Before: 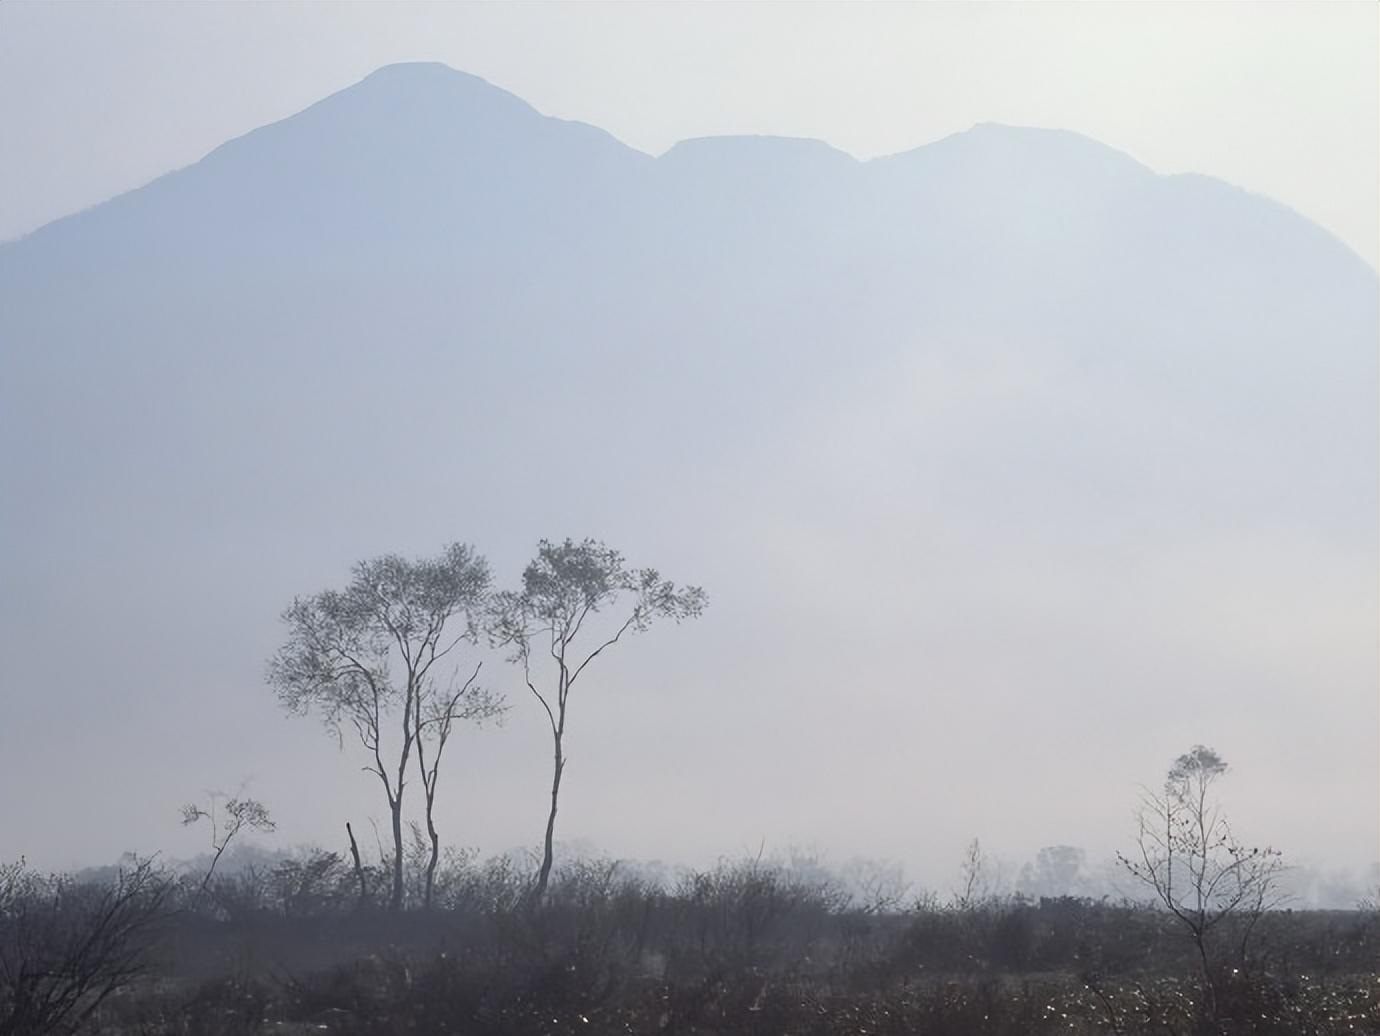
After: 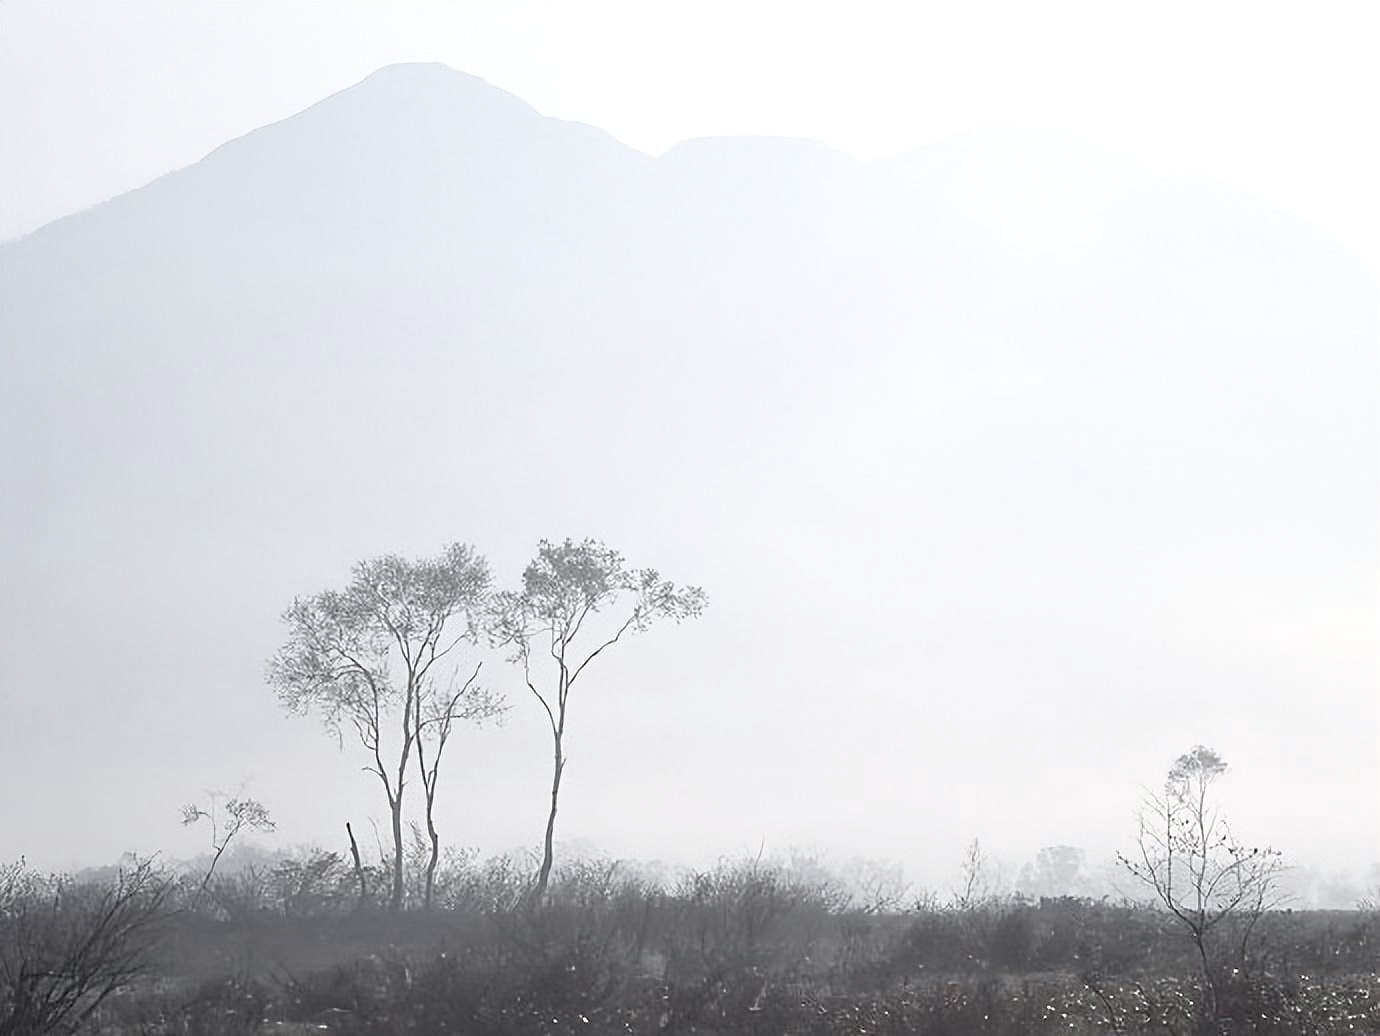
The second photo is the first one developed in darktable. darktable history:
tone curve: curves: ch0 [(0, 0) (0.003, 0.022) (0.011, 0.025) (0.025, 0.032) (0.044, 0.055) (0.069, 0.089) (0.1, 0.133) (0.136, 0.18) (0.177, 0.231) (0.224, 0.291) (0.277, 0.35) (0.335, 0.42) (0.399, 0.496) (0.468, 0.561) (0.543, 0.632) (0.623, 0.706) (0.709, 0.783) (0.801, 0.865) (0.898, 0.947) (1, 1)], color space Lab, independent channels, preserve colors none
exposure: black level correction 0.001, exposure 0.498 EV, compensate highlight preservation false
sharpen: on, module defaults
color zones: curves: ch0 [(0, 0.6) (0.129, 0.585) (0.193, 0.596) (0.429, 0.5) (0.571, 0.5) (0.714, 0.5) (0.857, 0.5) (1, 0.6)]; ch1 [(0, 0.453) (0.112, 0.245) (0.213, 0.252) (0.429, 0.233) (0.571, 0.231) (0.683, 0.242) (0.857, 0.296) (1, 0.453)], mix 31.83%
